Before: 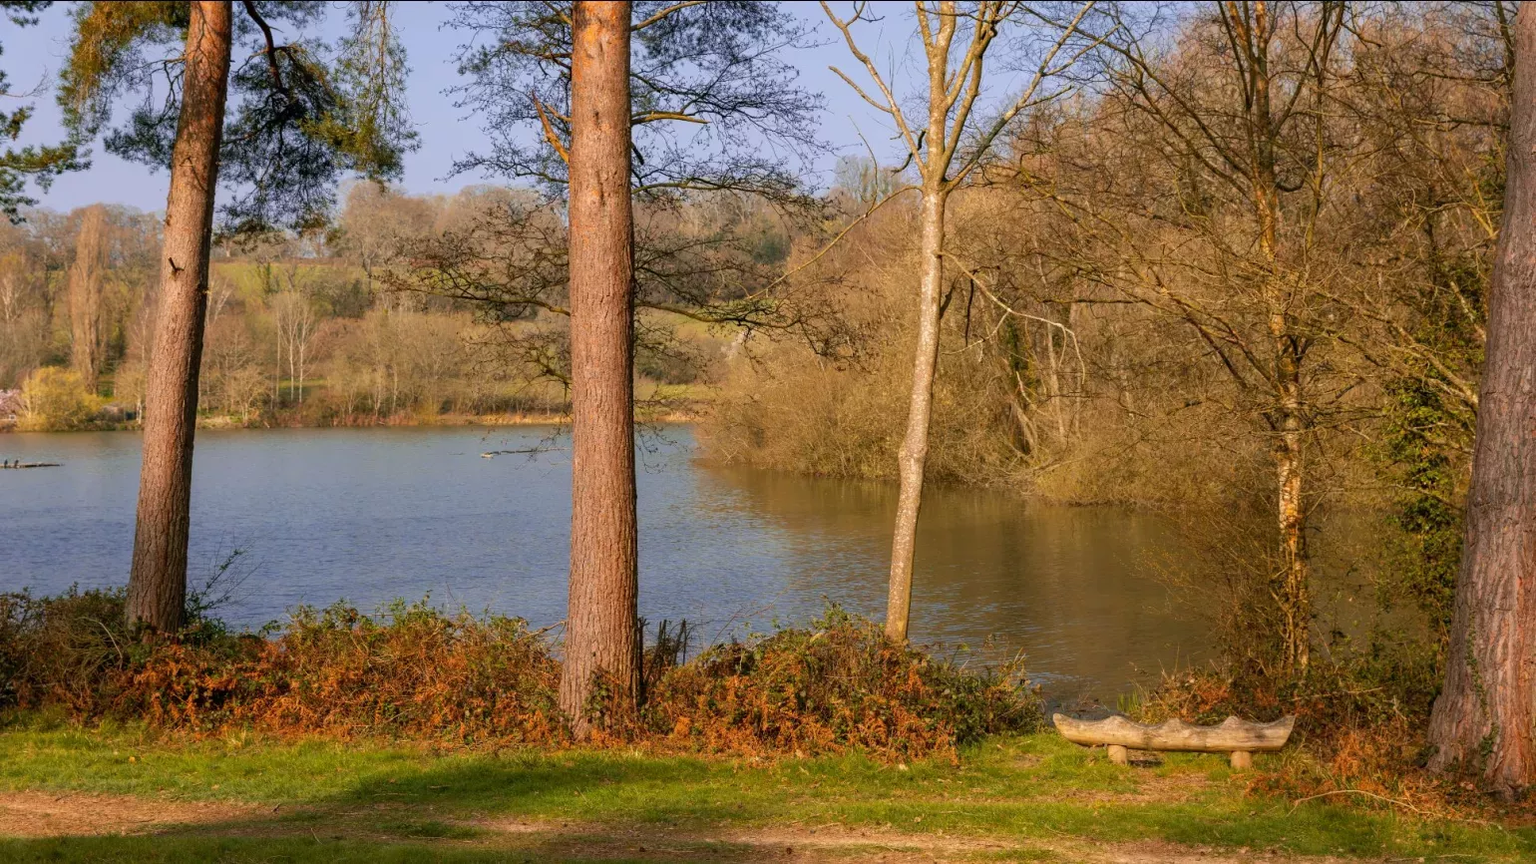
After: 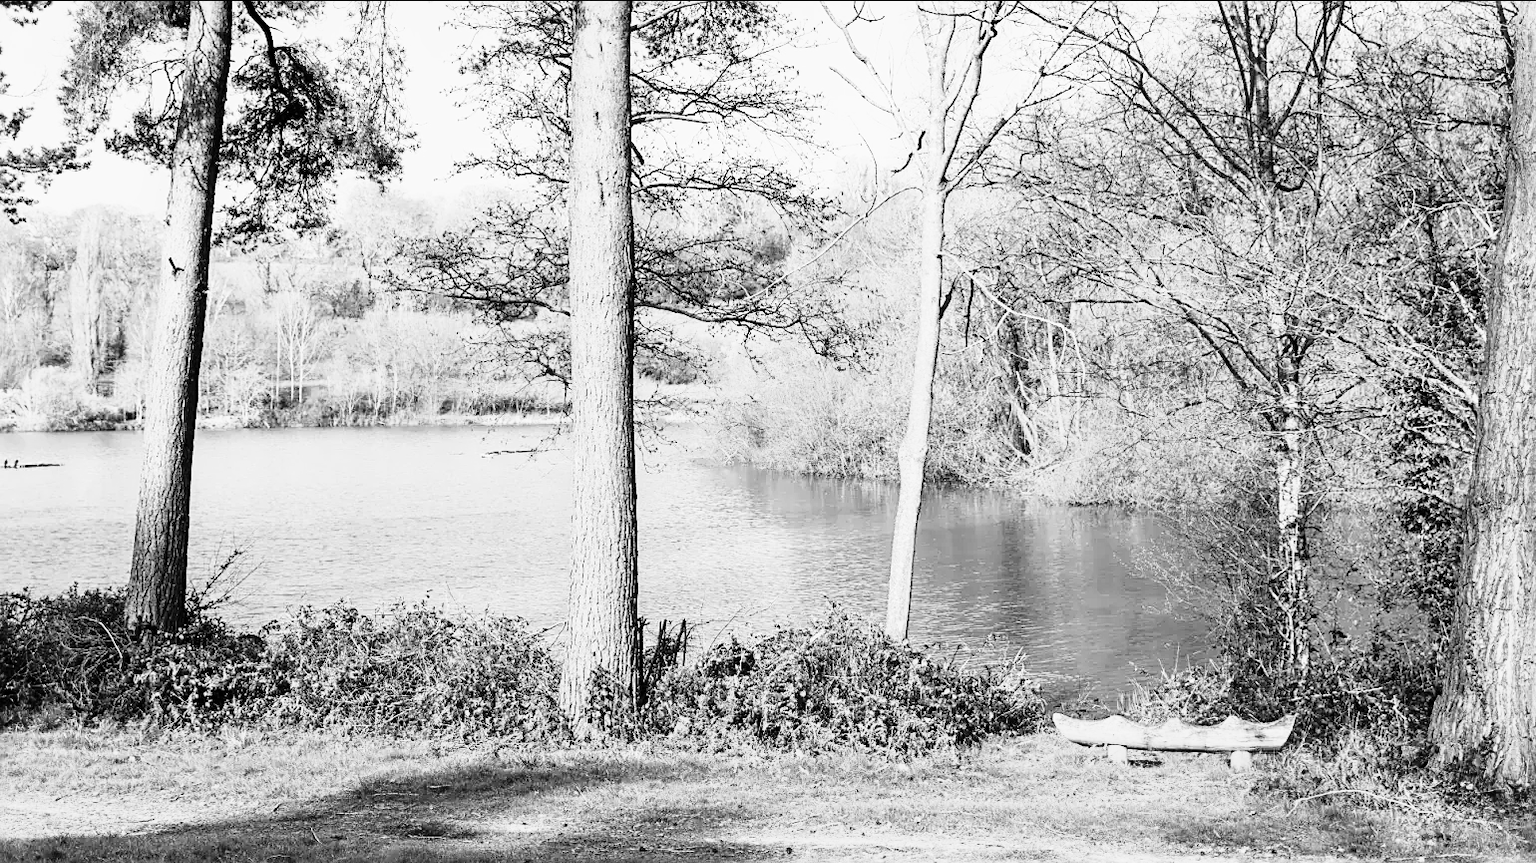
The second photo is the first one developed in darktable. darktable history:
rgb curve: curves: ch0 [(0, 0) (0.21, 0.15) (0.24, 0.21) (0.5, 0.75) (0.75, 0.96) (0.89, 0.99) (1, 1)]; ch1 [(0, 0.02) (0.21, 0.13) (0.25, 0.2) (0.5, 0.67) (0.75, 0.9) (0.89, 0.97) (1, 1)]; ch2 [(0, 0.02) (0.21, 0.13) (0.25, 0.2) (0.5, 0.67) (0.75, 0.9) (0.89, 0.97) (1, 1)], compensate middle gray true
contrast brightness saturation: contrast 0.16, saturation 0.32
monochrome: on, module defaults
global tonemap: drago (0.7, 100)
sharpen: on, module defaults
